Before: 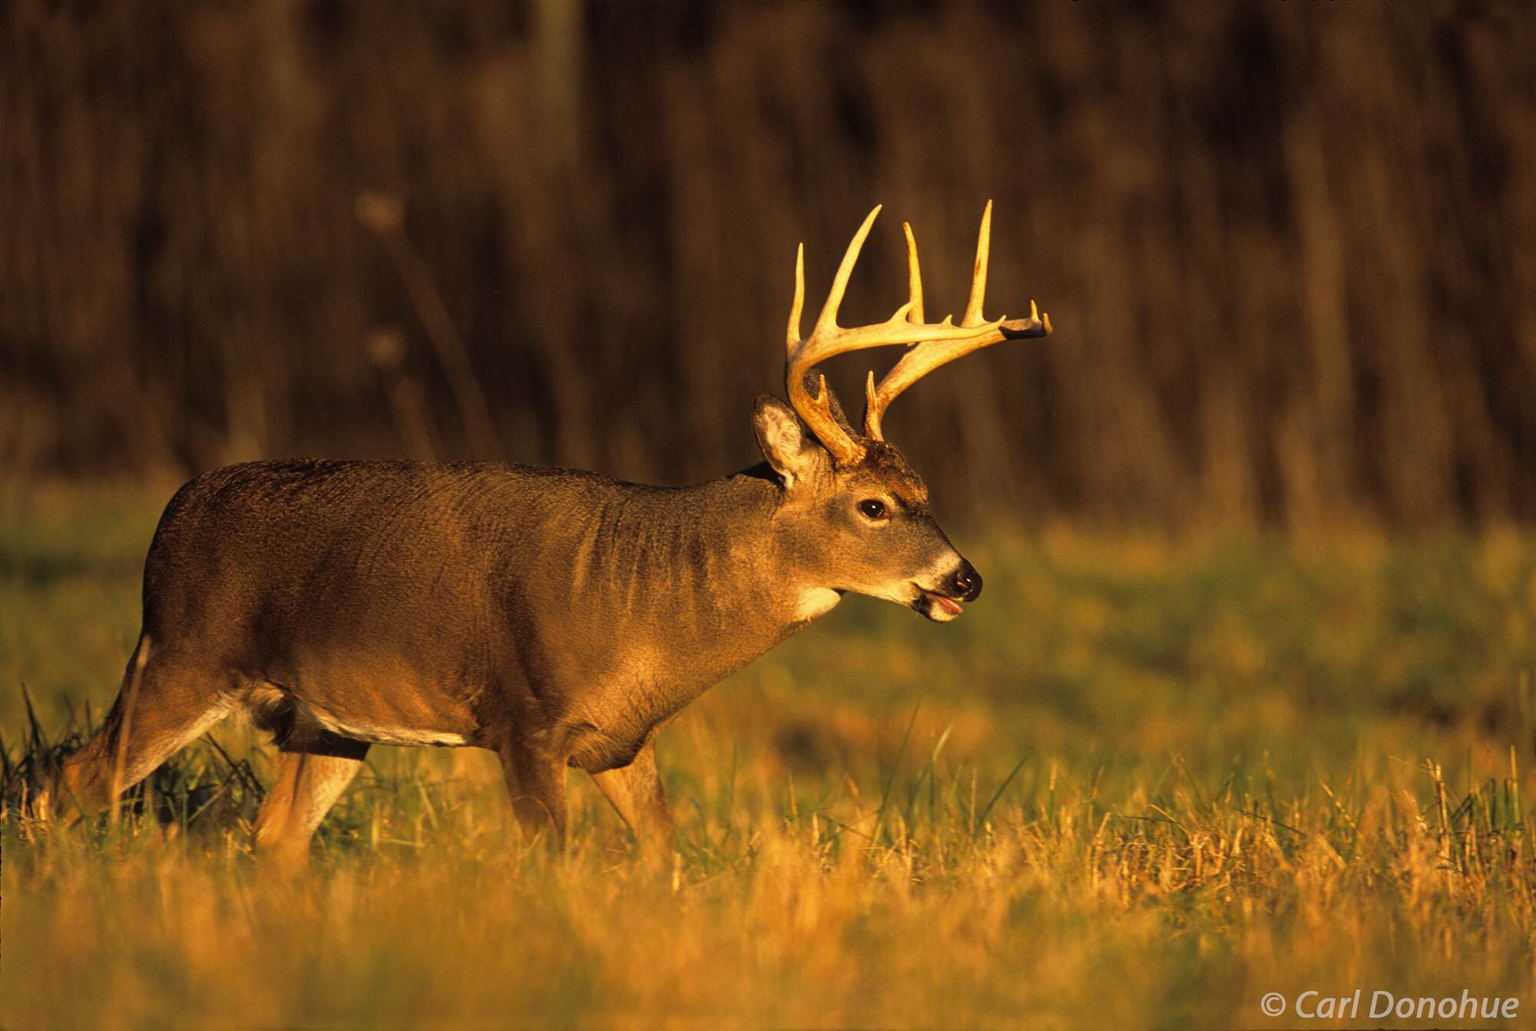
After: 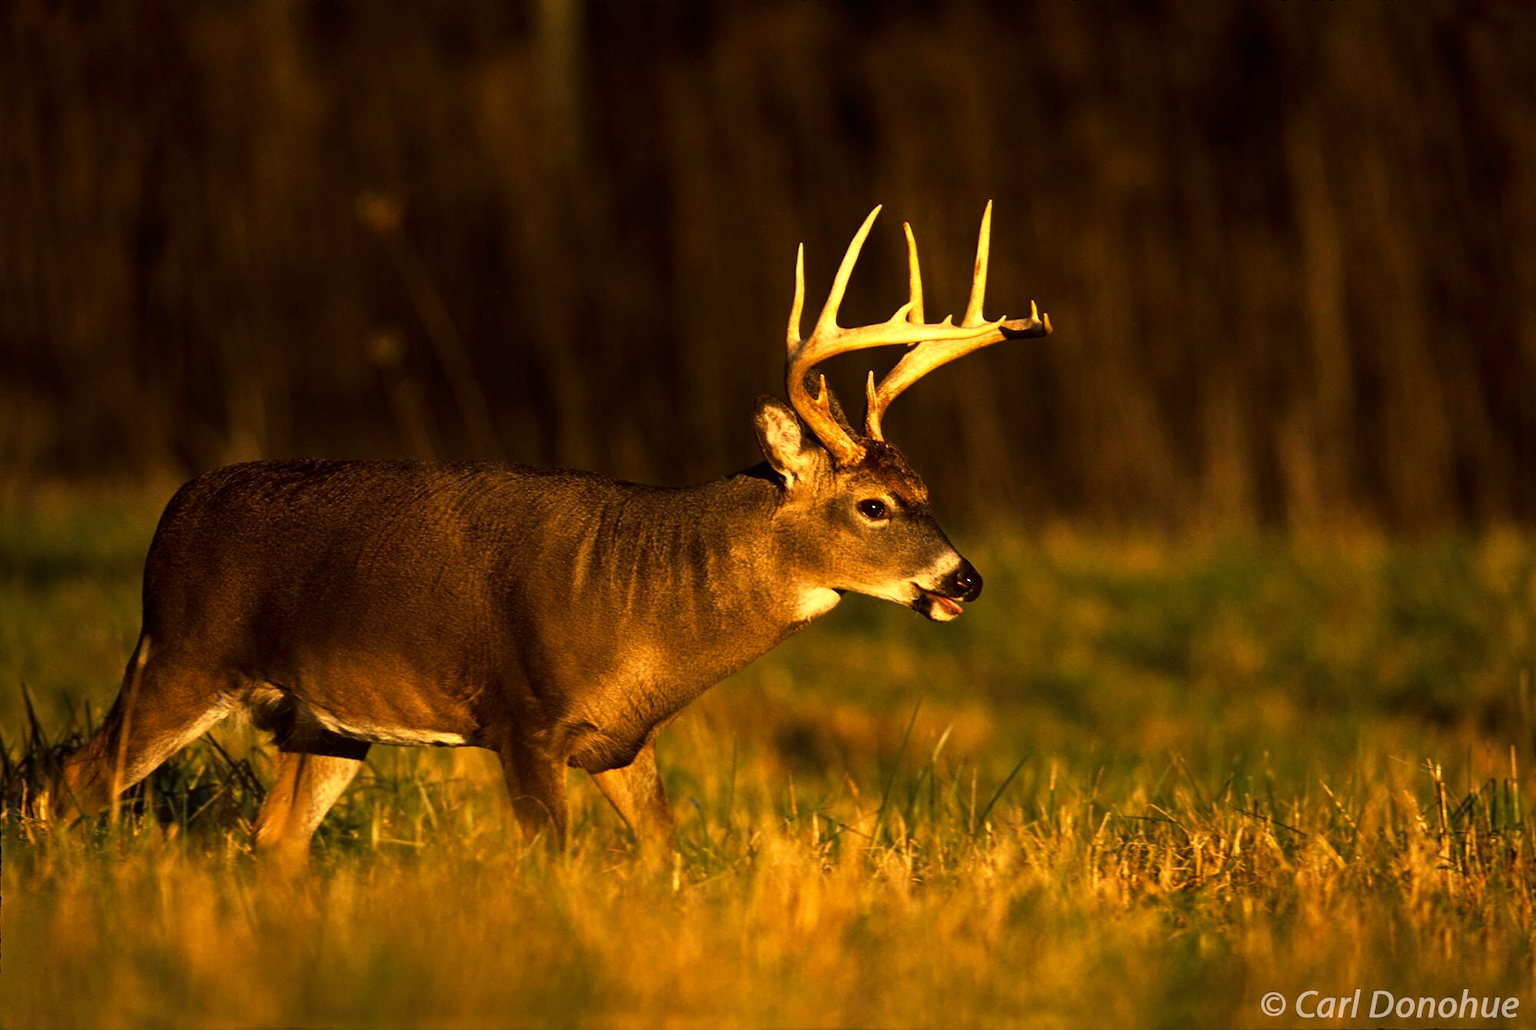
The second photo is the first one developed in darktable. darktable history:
tone equalizer: -8 EV -0.447 EV, -7 EV -0.408 EV, -6 EV -0.371 EV, -5 EV -0.184 EV, -3 EV 0.22 EV, -2 EV 0.323 EV, -1 EV 0.394 EV, +0 EV 0.415 EV, edges refinement/feathering 500, mask exposure compensation -1.57 EV, preserve details no
contrast brightness saturation: contrast 0.066, brightness -0.126, saturation 0.064
